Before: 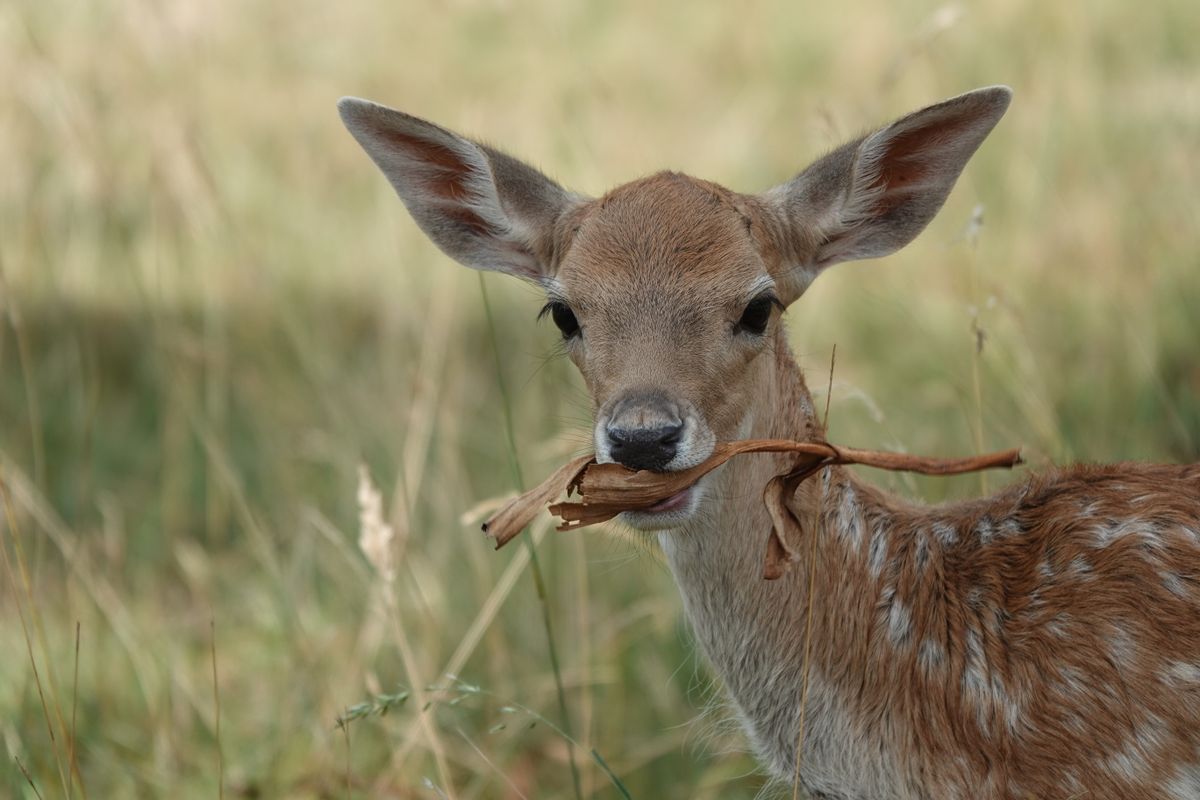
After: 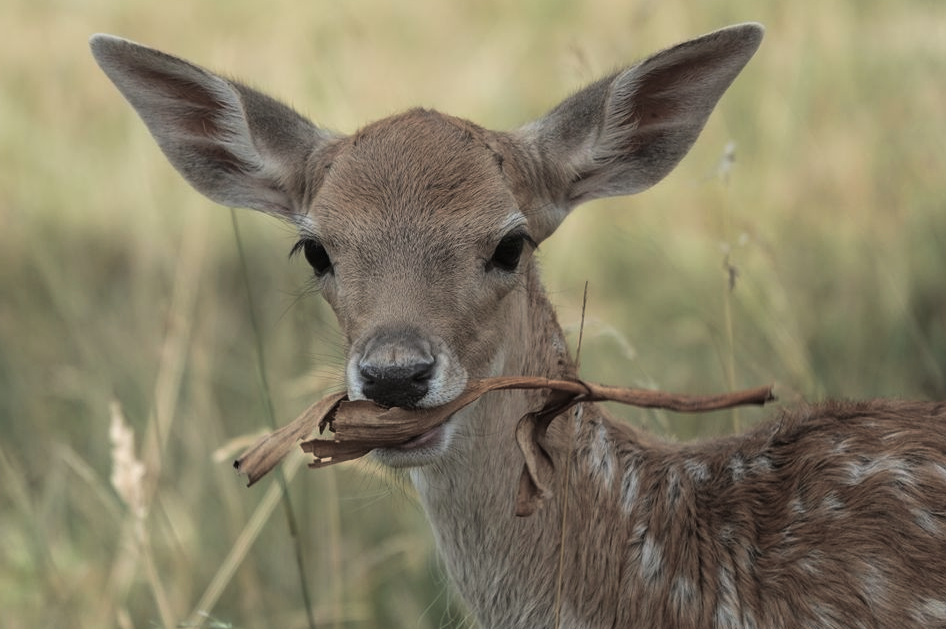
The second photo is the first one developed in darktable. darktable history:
crop and rotate: left 20.74%, top 7.912%, right 0.375%, bottom 13.378%
split-toning: shadows › hue 36°, shadows › saturation 0.05, highlights › hue 10.8°, highlights › saturation 0.15, compress 40%
